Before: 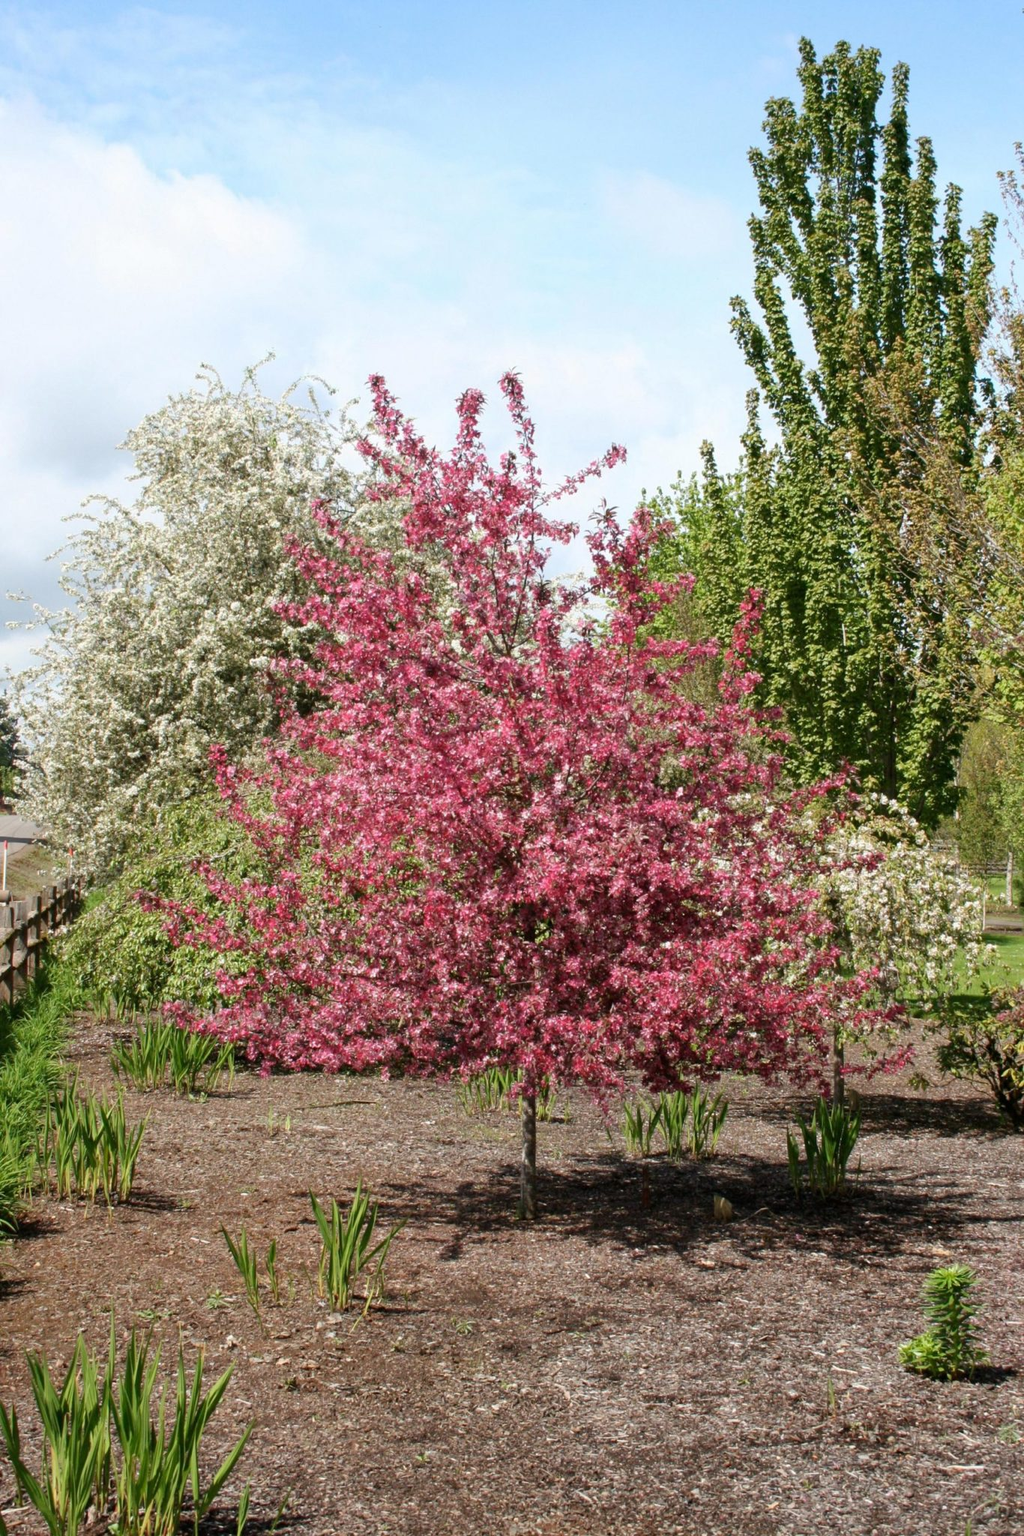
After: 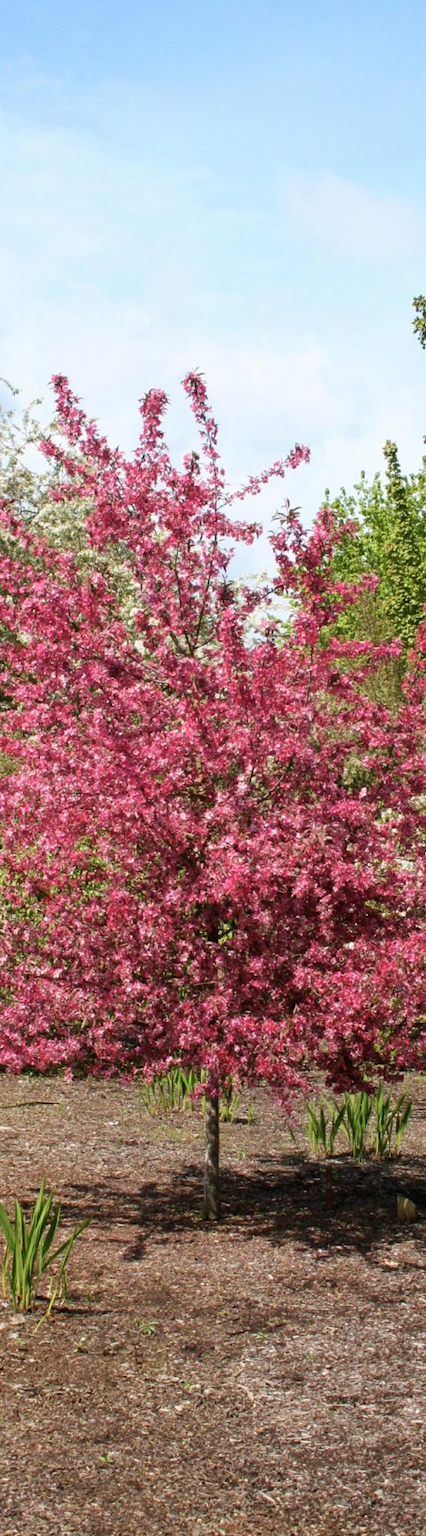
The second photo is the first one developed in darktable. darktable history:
velvia: strength 27.09%
base curve: preserve colors none
crop: left 31.034%, right 27.256%
